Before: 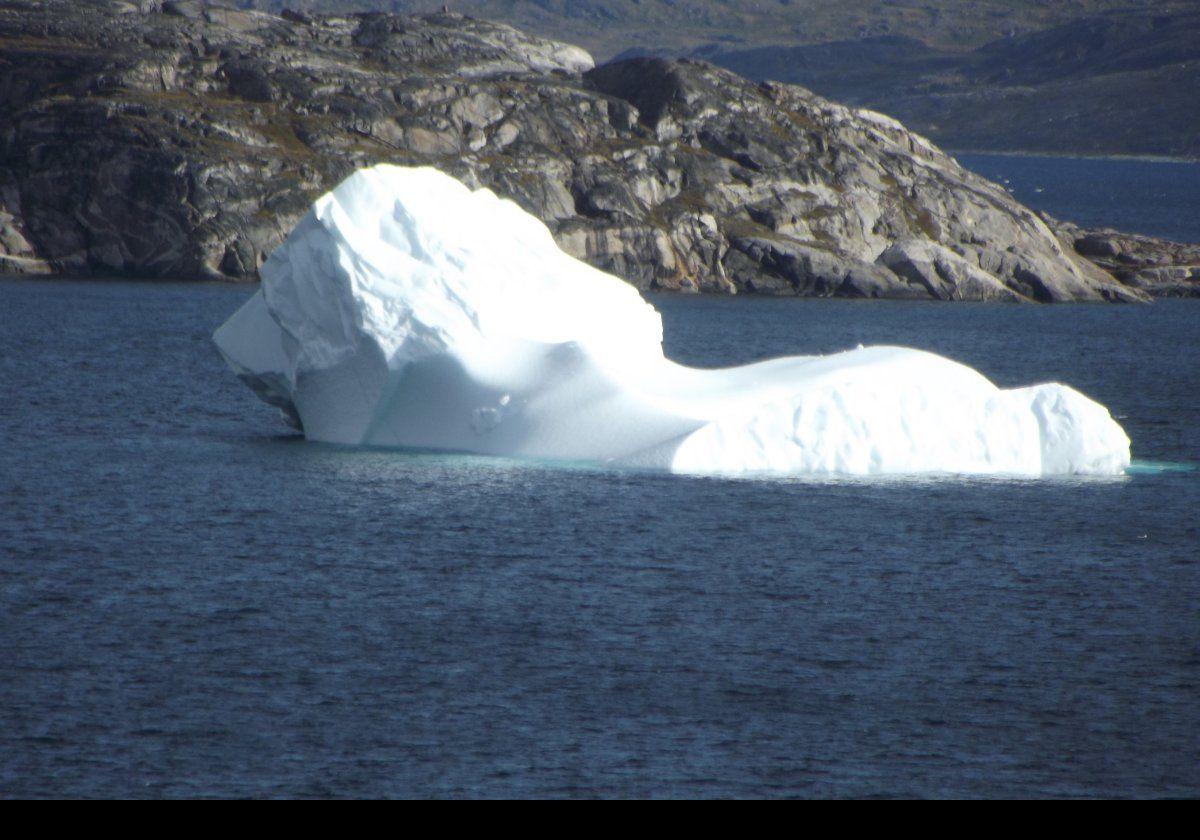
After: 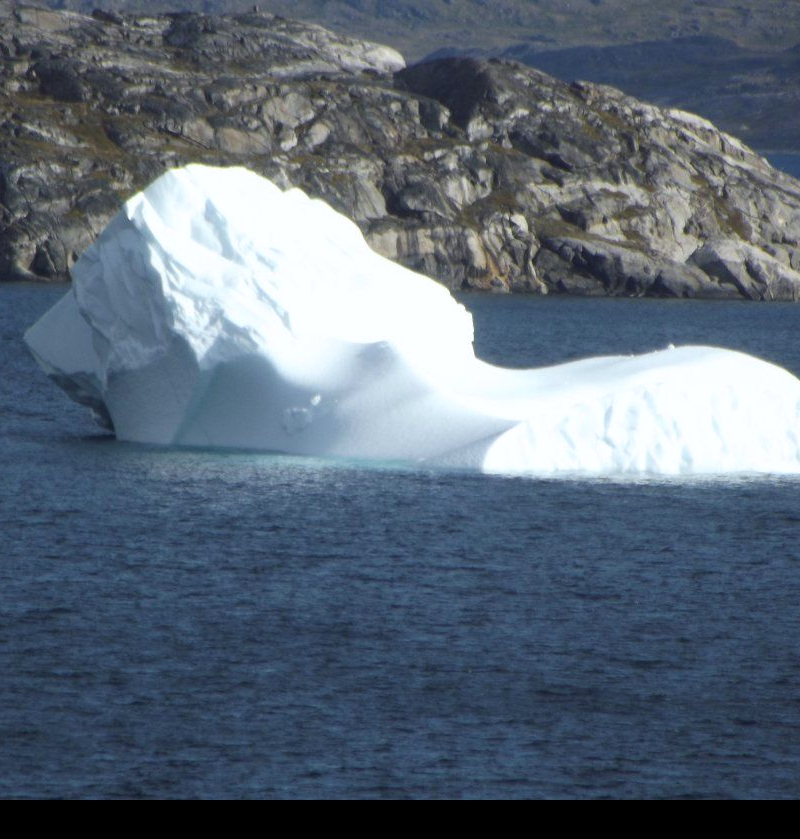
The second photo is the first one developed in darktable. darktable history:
crop and rotate: left 15.754%, right 17.579%
white balance: red 0.988, blue 1.017
